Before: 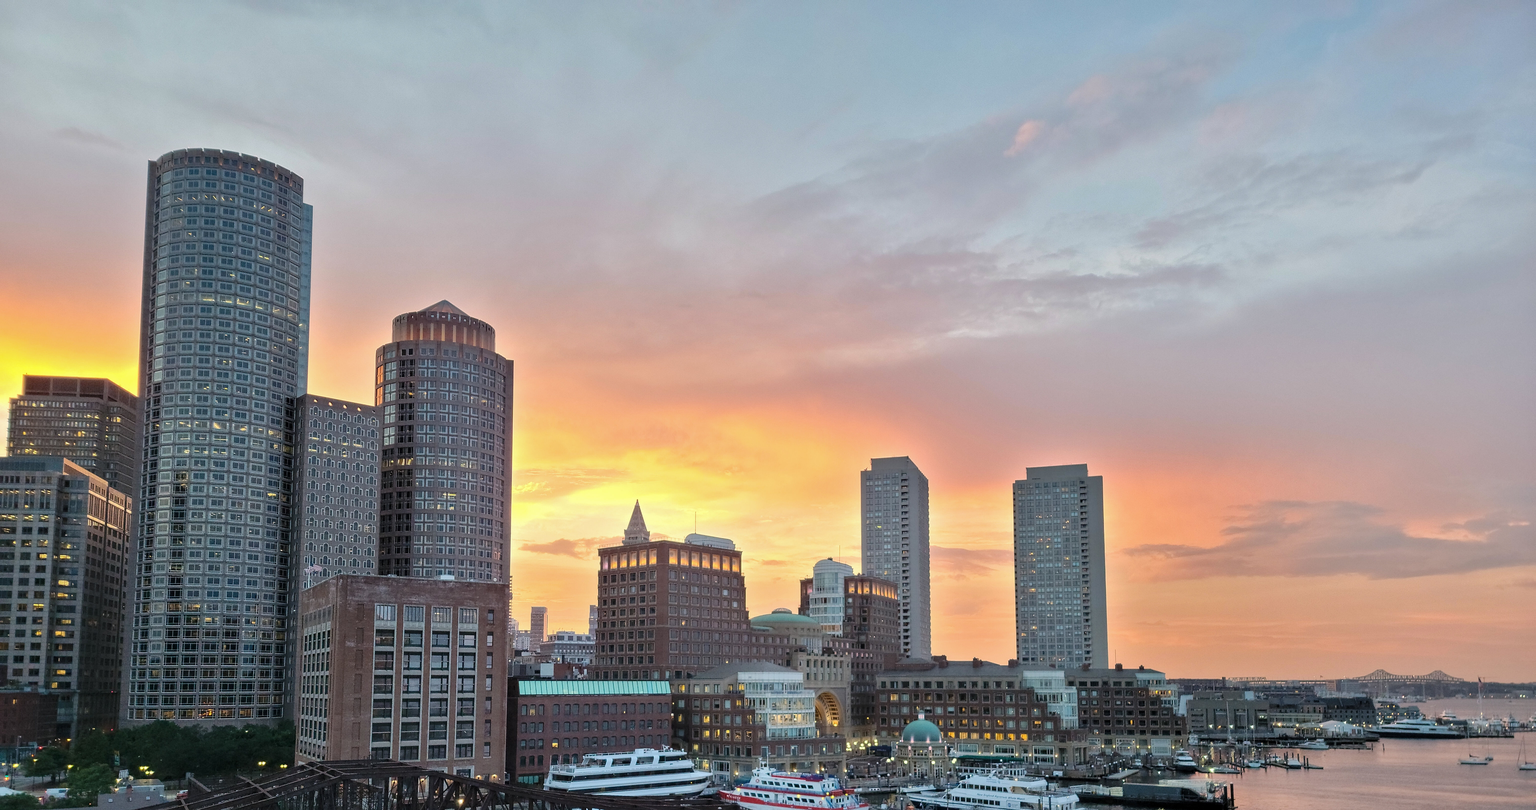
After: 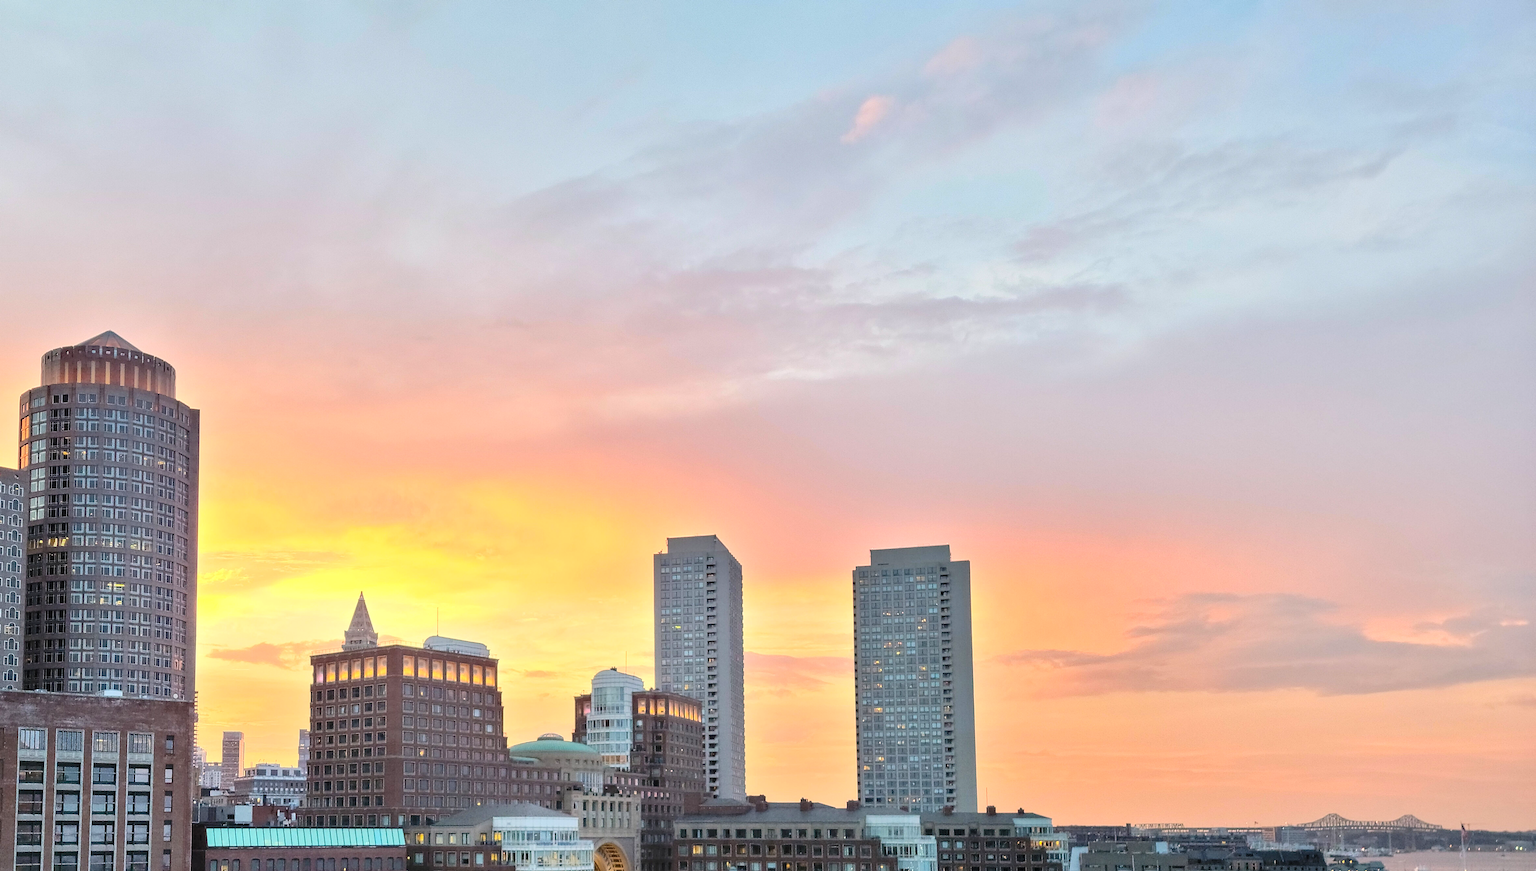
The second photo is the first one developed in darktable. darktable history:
crop: left 23.516%, top 5.851%, bottom 11.814%
contrast brightness saturation: contrast 0.197, brightness 0.158, saturation 0.228
